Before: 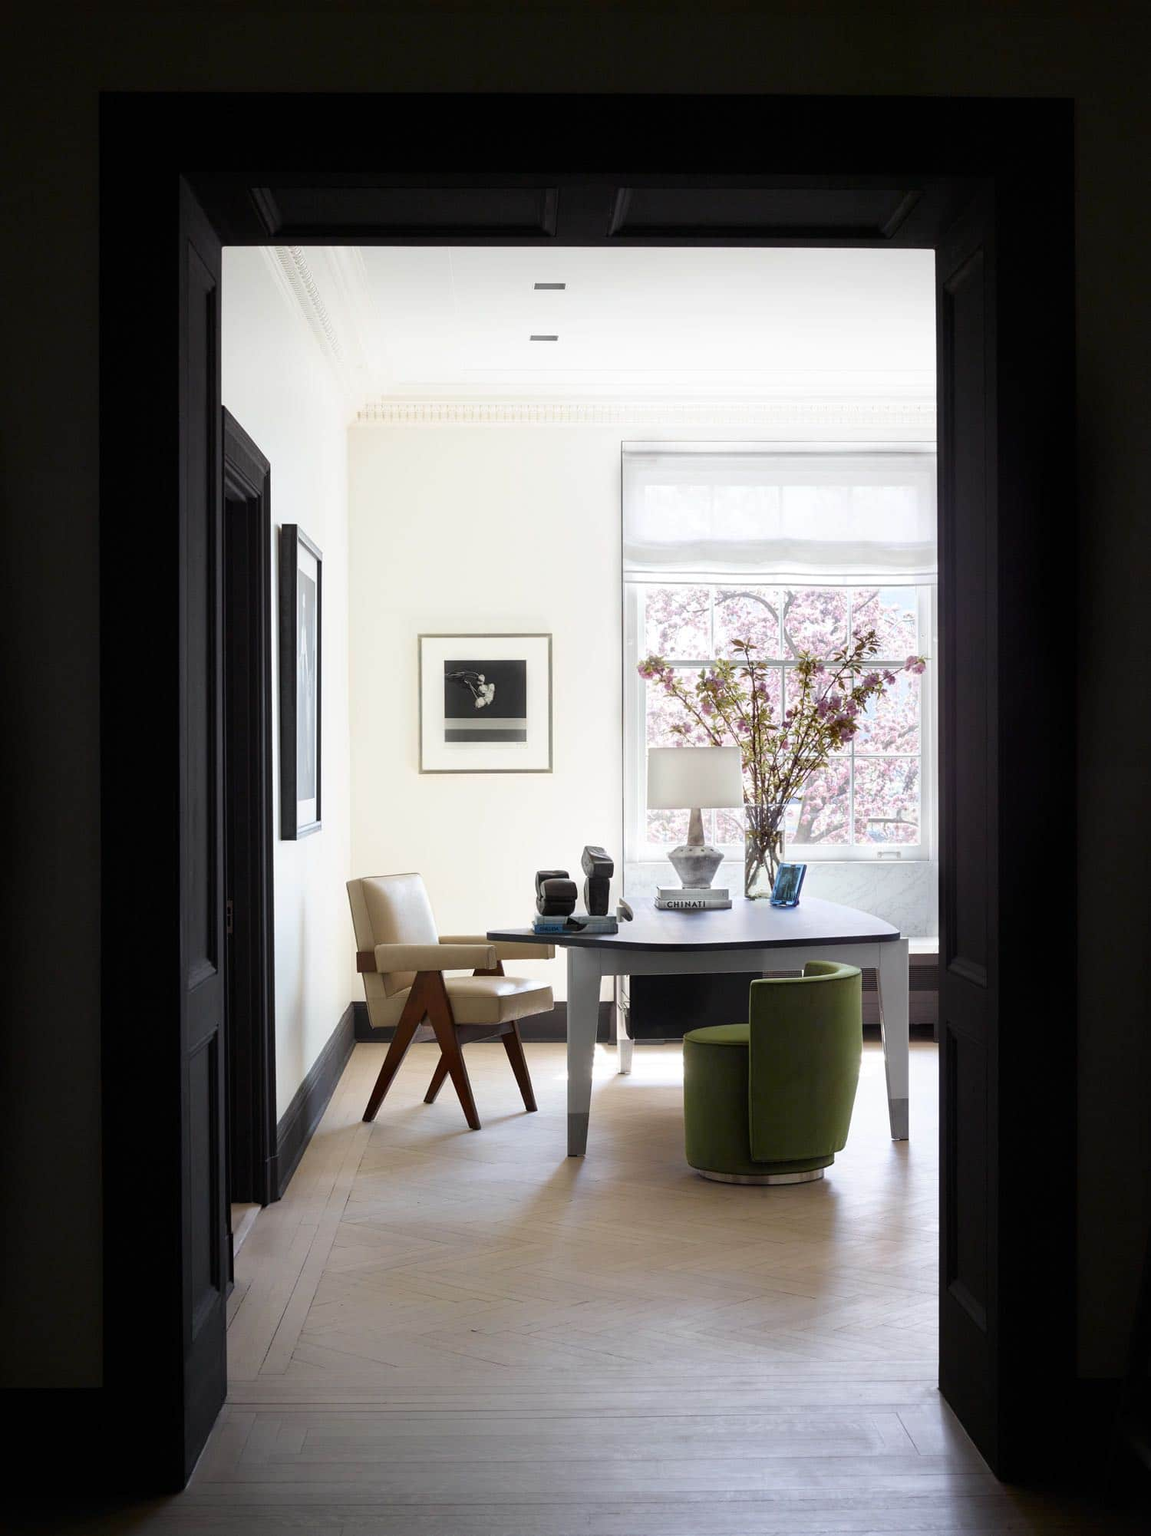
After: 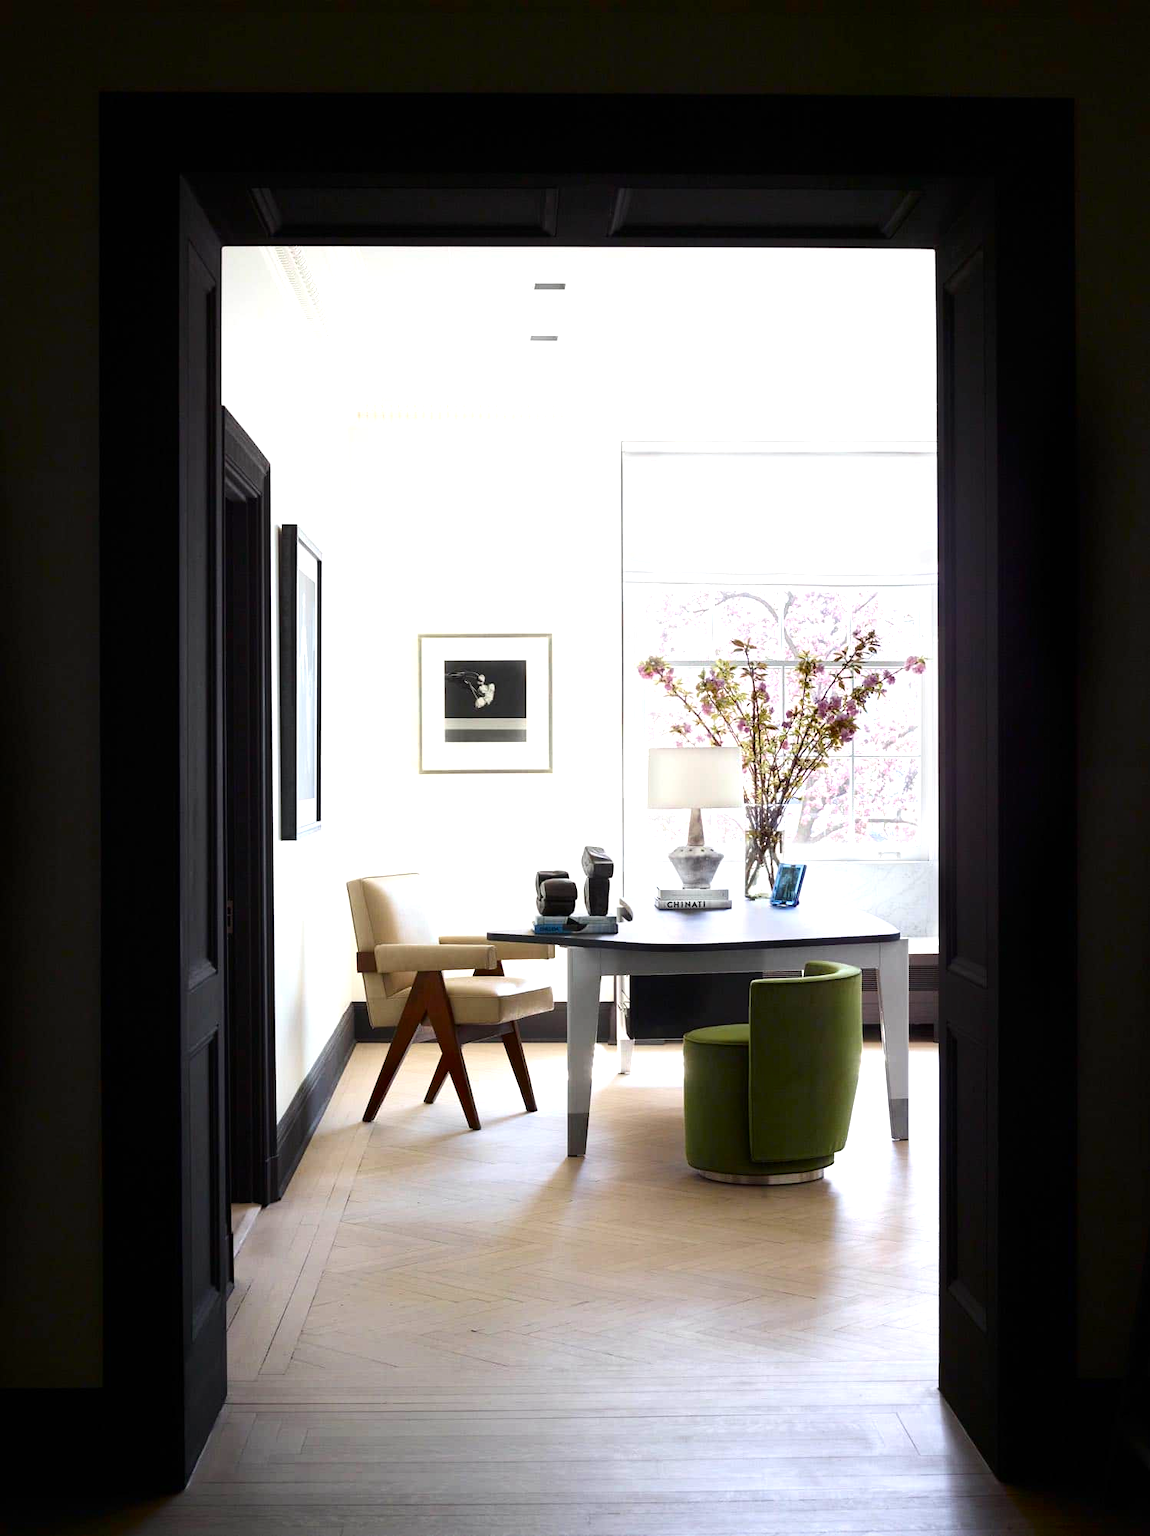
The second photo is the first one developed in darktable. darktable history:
exposure: exposure 0.6 EV, compensate highlight preservation false
contrast brightness saturation: contrast 0.134, brightness -0.057, saturation 0.16
